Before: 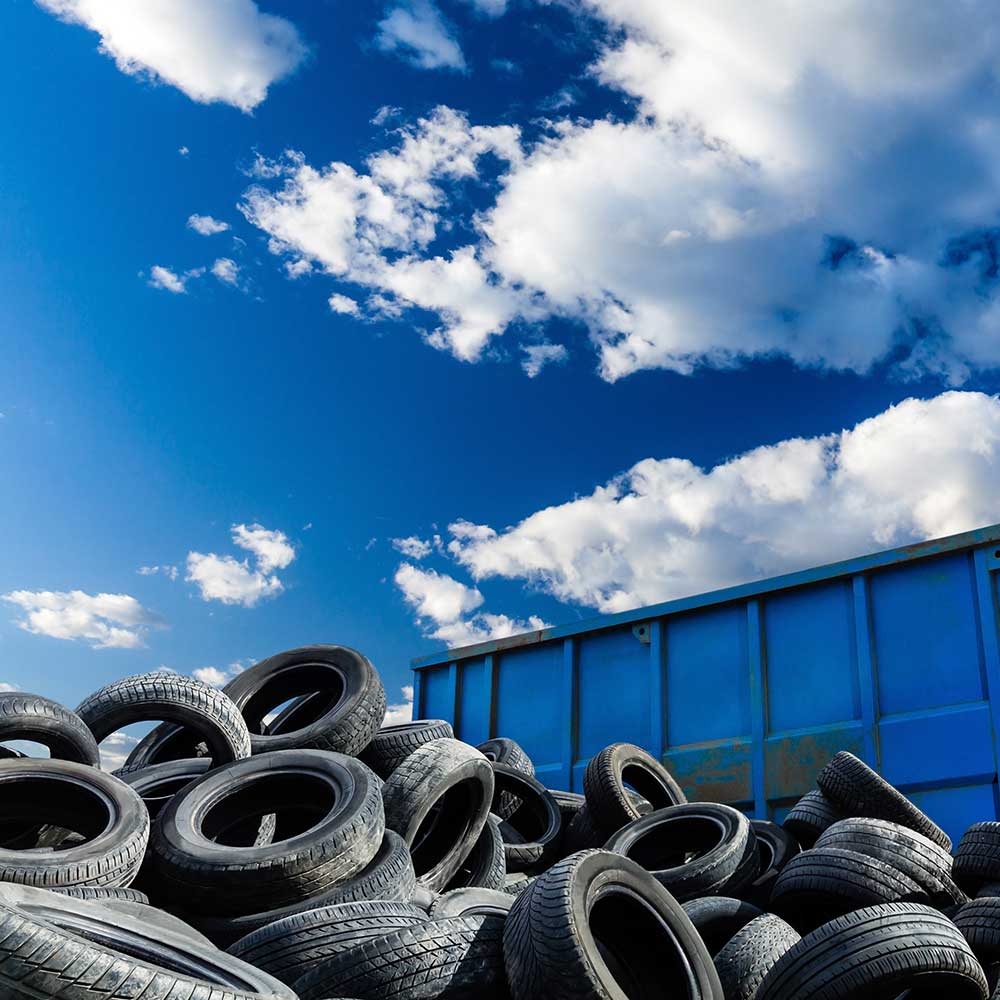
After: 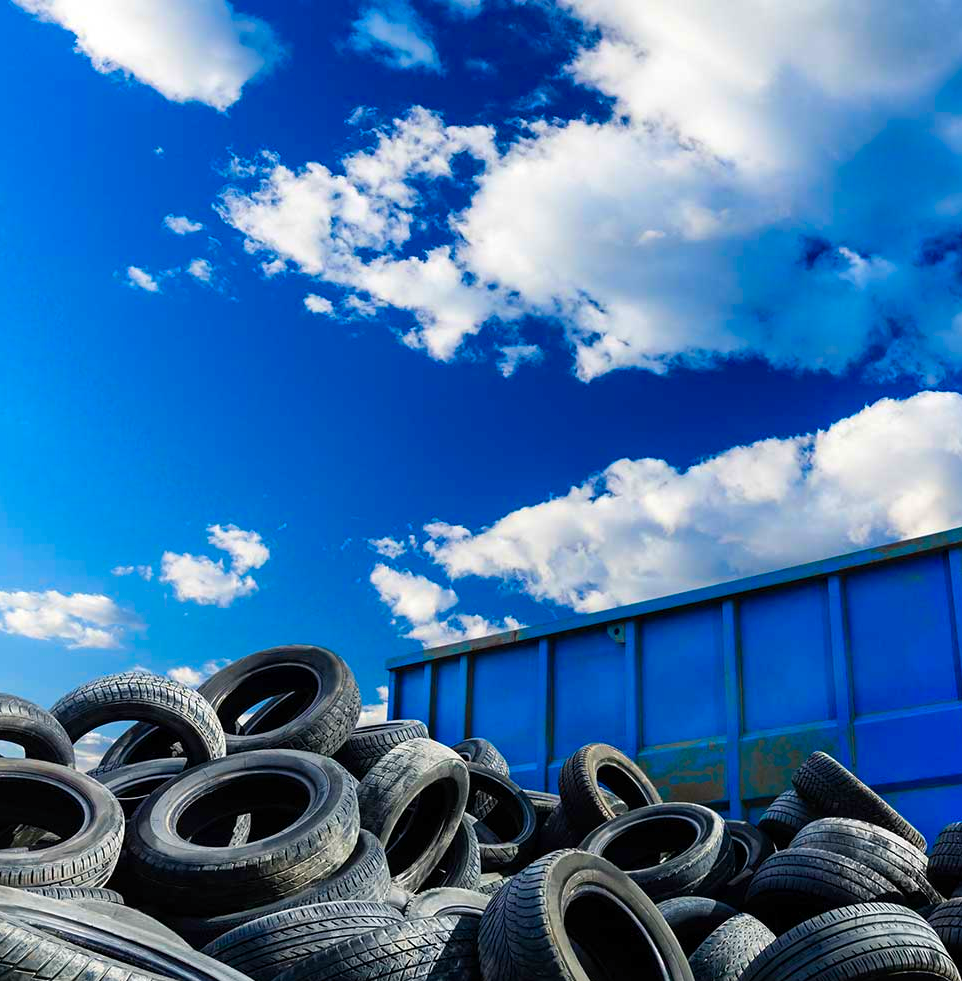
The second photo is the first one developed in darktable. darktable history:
color balance rgb: shadows lift › chroma 2.002%, shadows lift › hue 248.97°, linear chroma grading › global chroma 9.771%, perceptual saturation grading › global saturation 30.897%, global vibrance 20%
crop and rotate: left 2.562%, right 1.162%, bottom 1.896%
